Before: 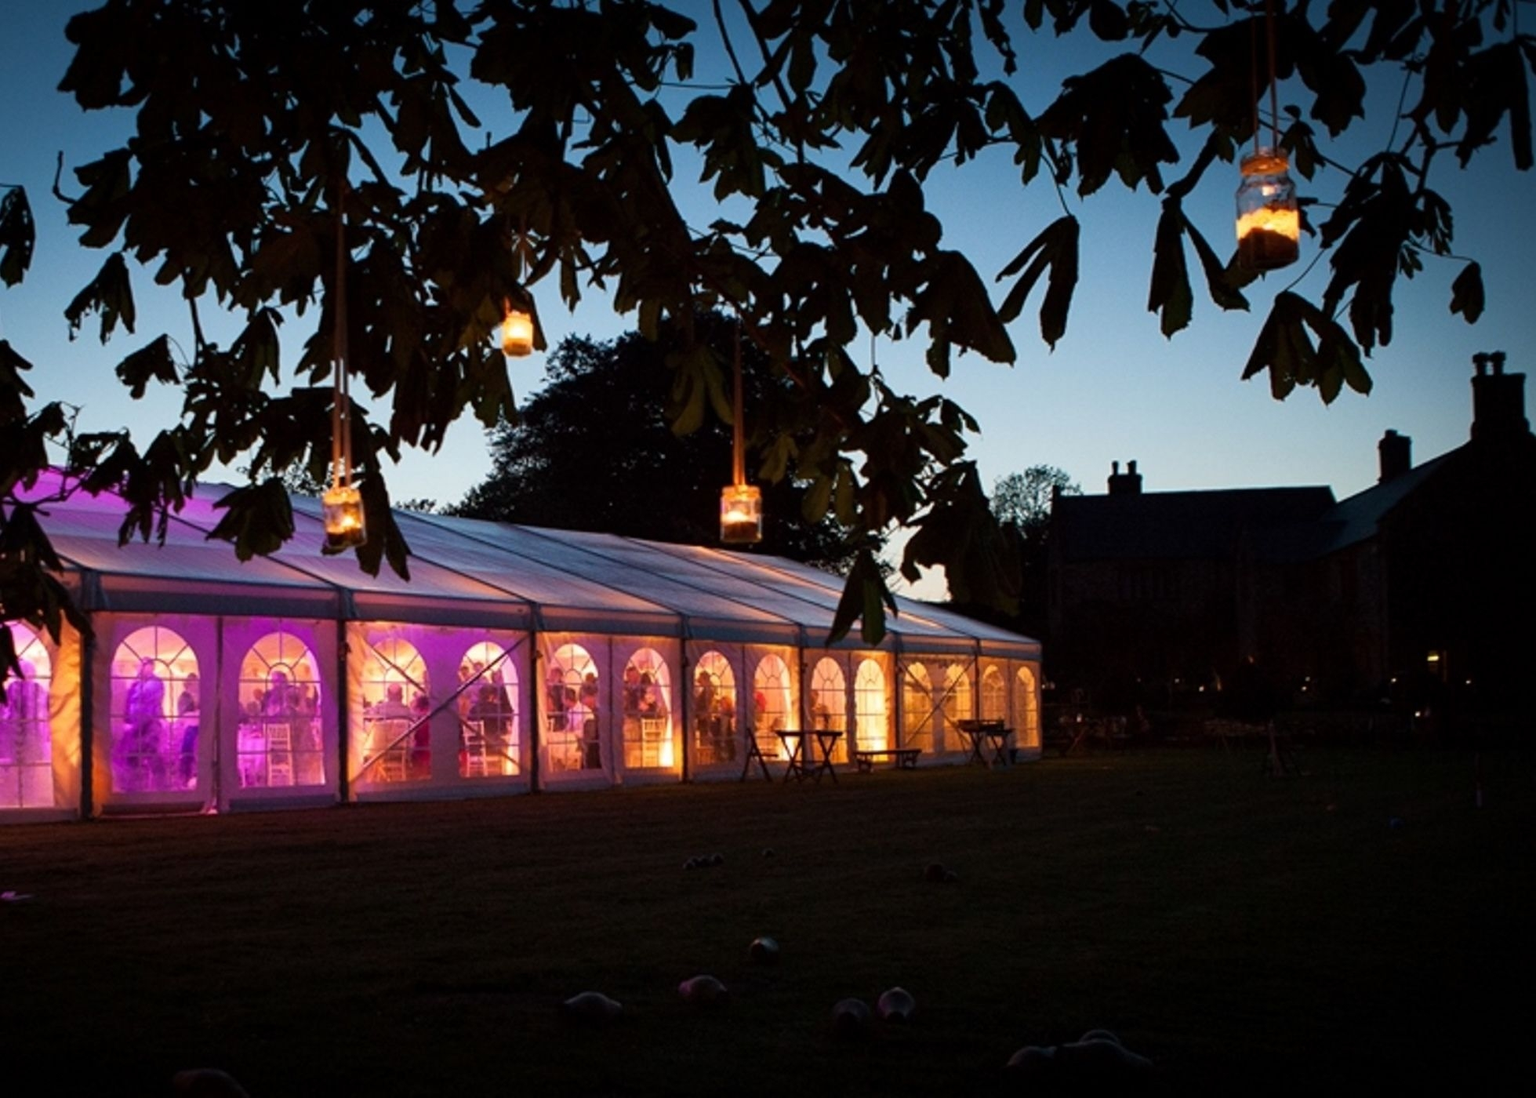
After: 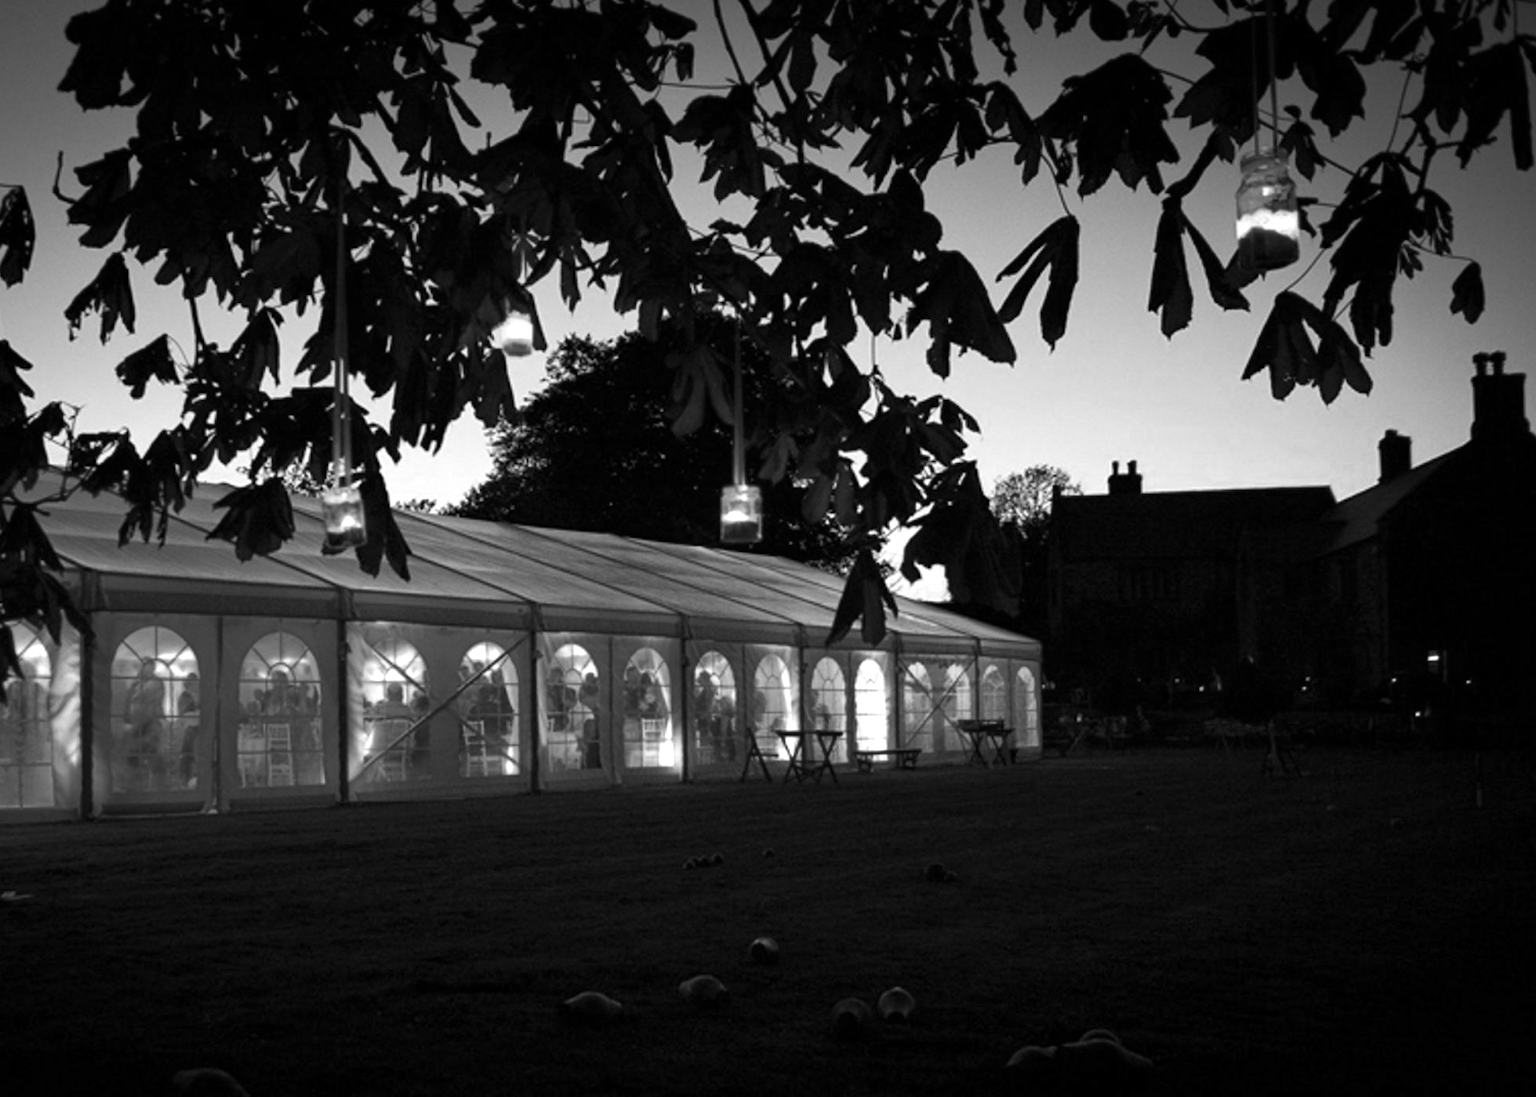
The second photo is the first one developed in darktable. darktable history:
graduated density: density 0.38 EV, hardness 21%, rotation -6.11°, saturation 32%
color zones: curves: ch0 [(0.035, 0.242) (0.25, 0.5) (0.384, 0.214) (0.488, 0.255) (0.75, 0.5)]; ch1 [(0.063, 0.379) (0.25, 0.5) (0.354, 0.201) (0.489, 0.085) (0.729, 0.271)]; ch2 [(0.25, 0.5) (0.38, 0.517) (0.442, 0.51) (0.735, 0.456)]
exposure: exposure 0.766 EV, compensate highlight preservation false
monochrome: a 30.25, b 92.03
tone equalizer: on, module defaults
